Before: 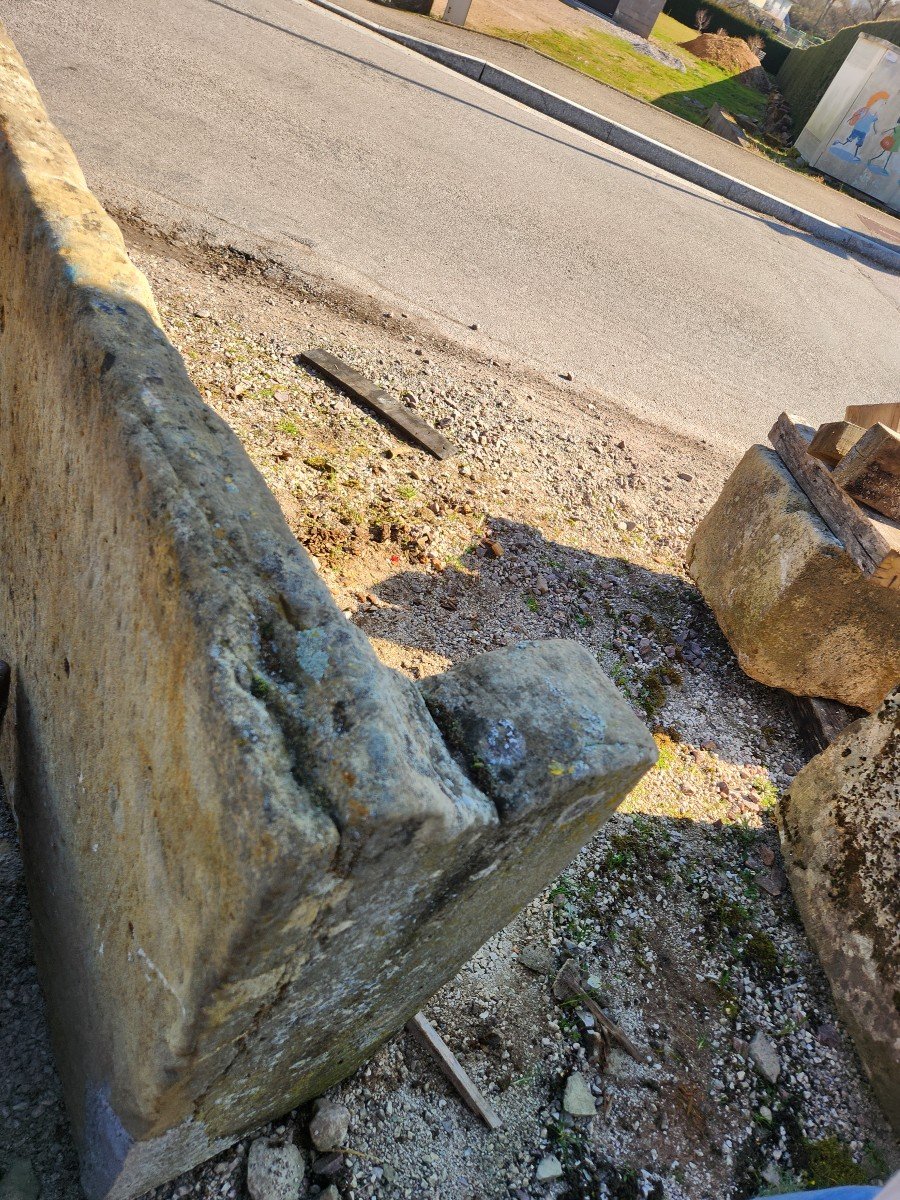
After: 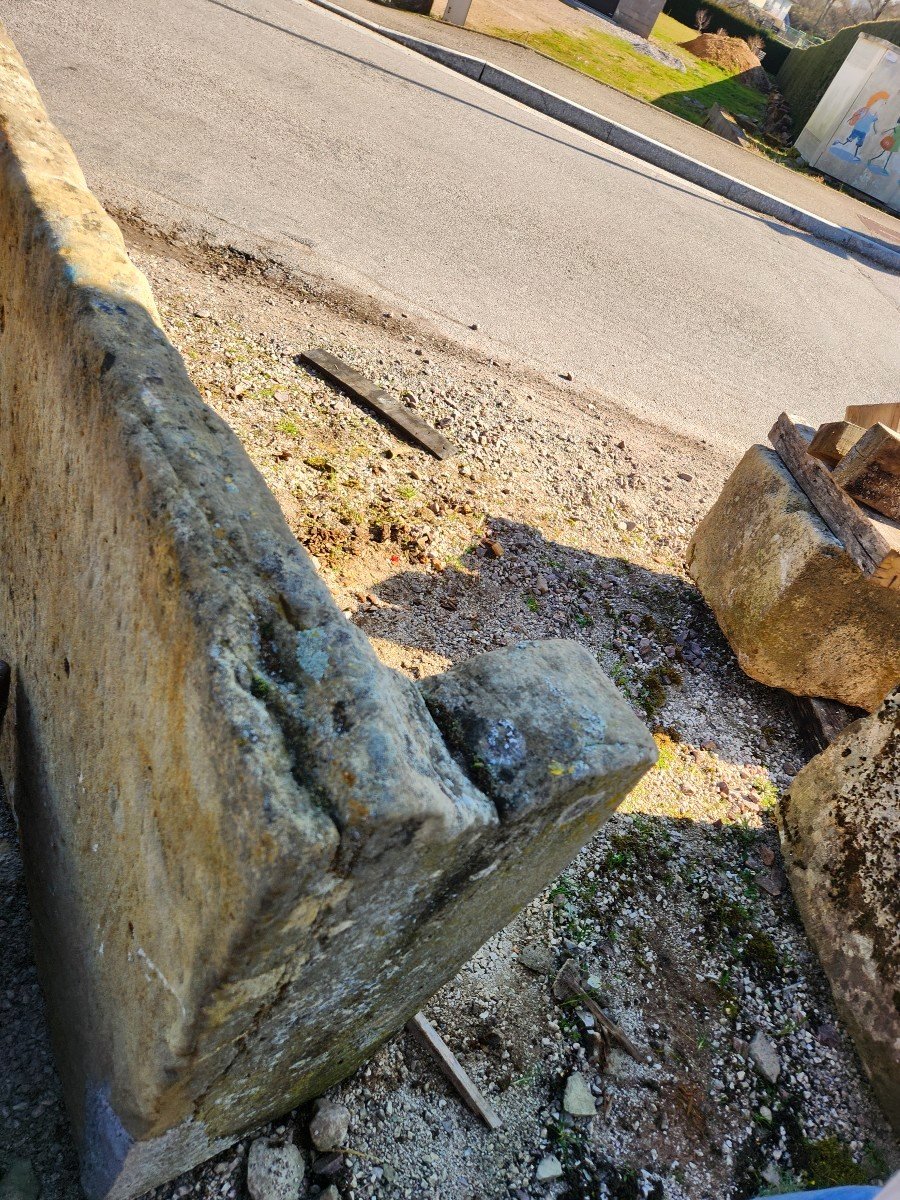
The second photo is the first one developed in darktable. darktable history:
tone curve: curves: ch0 [(0, 0) (0.037, 0.025) (0.131, 0.093) (0.275, 0.256) (0.497, 0.51) (0.617, 0.643) (0.704, 0.732) (0.813, 0.832) (0.911, 0.925) (0.997, 0.995)]; ch1 [(0, 0) (0.301, 0.3) (0.444, 0.45) (0.493, 0.495) (0.507, 0.503) (0.534, 0.533) (0.582, 0.58) (0.658, 0.693) (0.746, 0.77) (1, 1)]; ch2 [(0, 0) (0.246, 0.233) (0.36, 0.352) (0.415, 0.418) (0.476, 0.492) (0.502, 0.504) (0.525, 0.518) (0.539, 0.544) (0.586, 0.602) (0.634, 0.651) (0.706, 0.727) (0.853, 0.852) (1, 0.951)], preserve colors none
